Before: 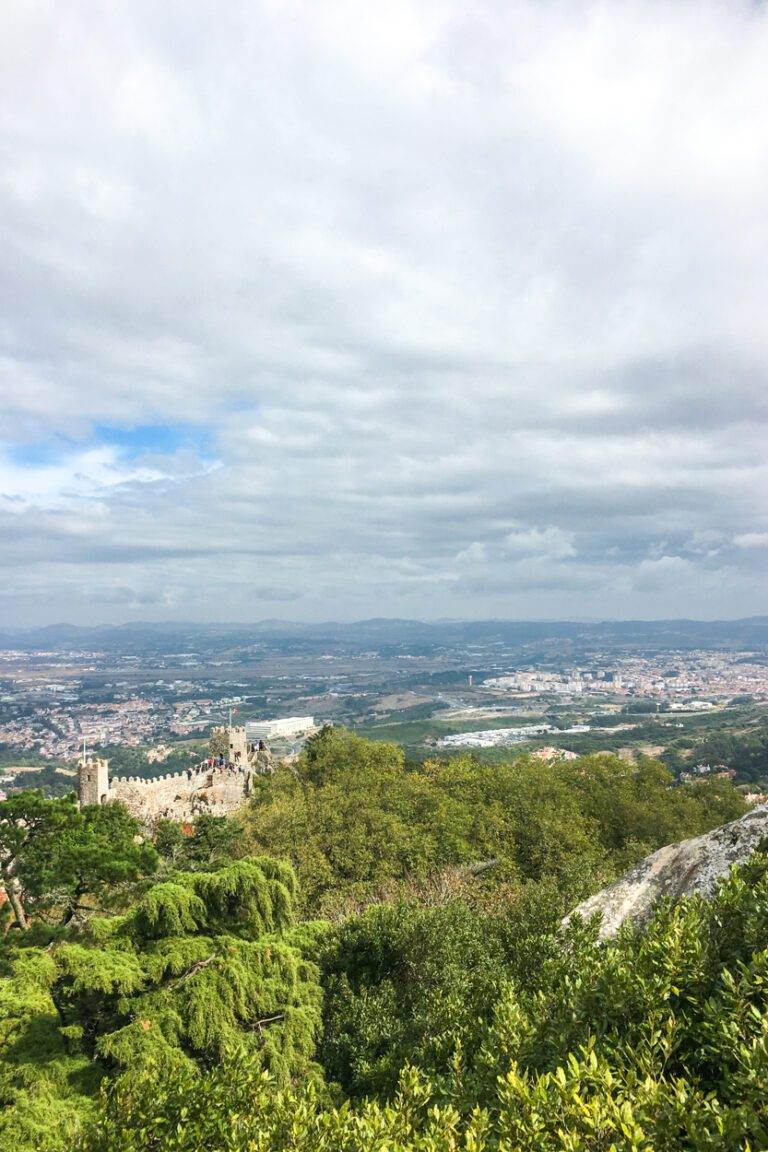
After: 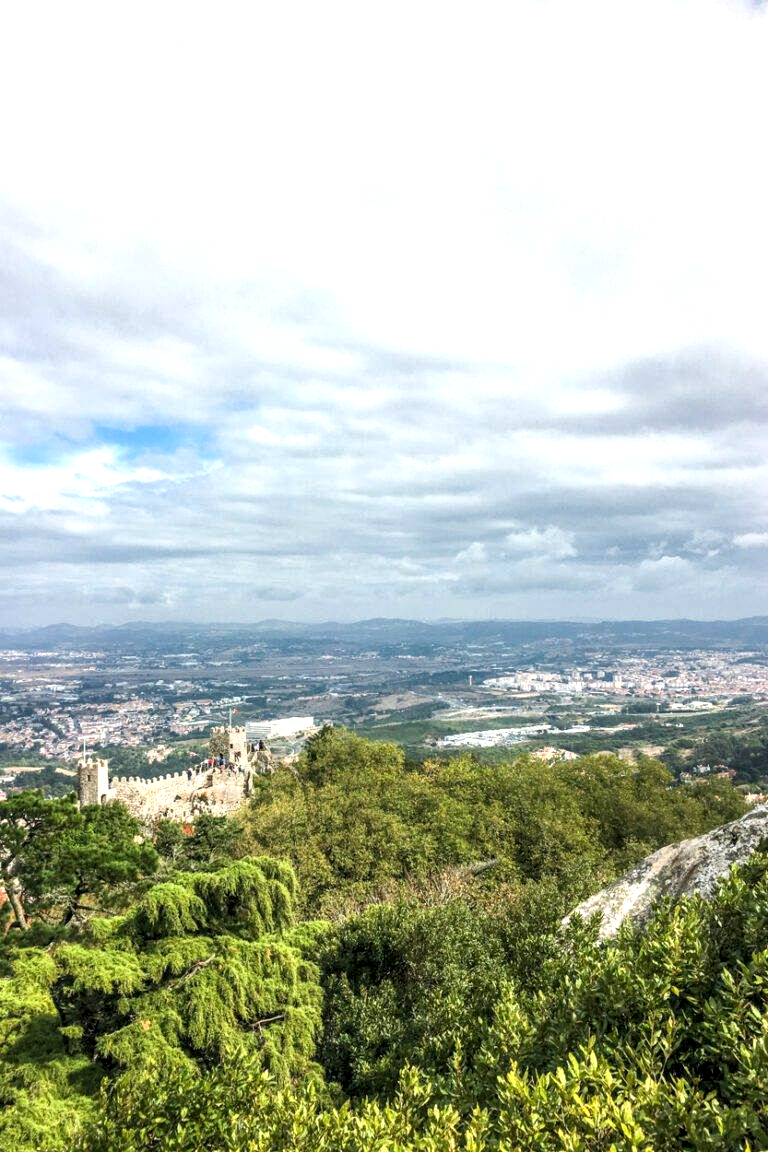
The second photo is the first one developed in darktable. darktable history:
local contrast: on, module defaults
levels: levels [0.055, 0.477, 0.9]
